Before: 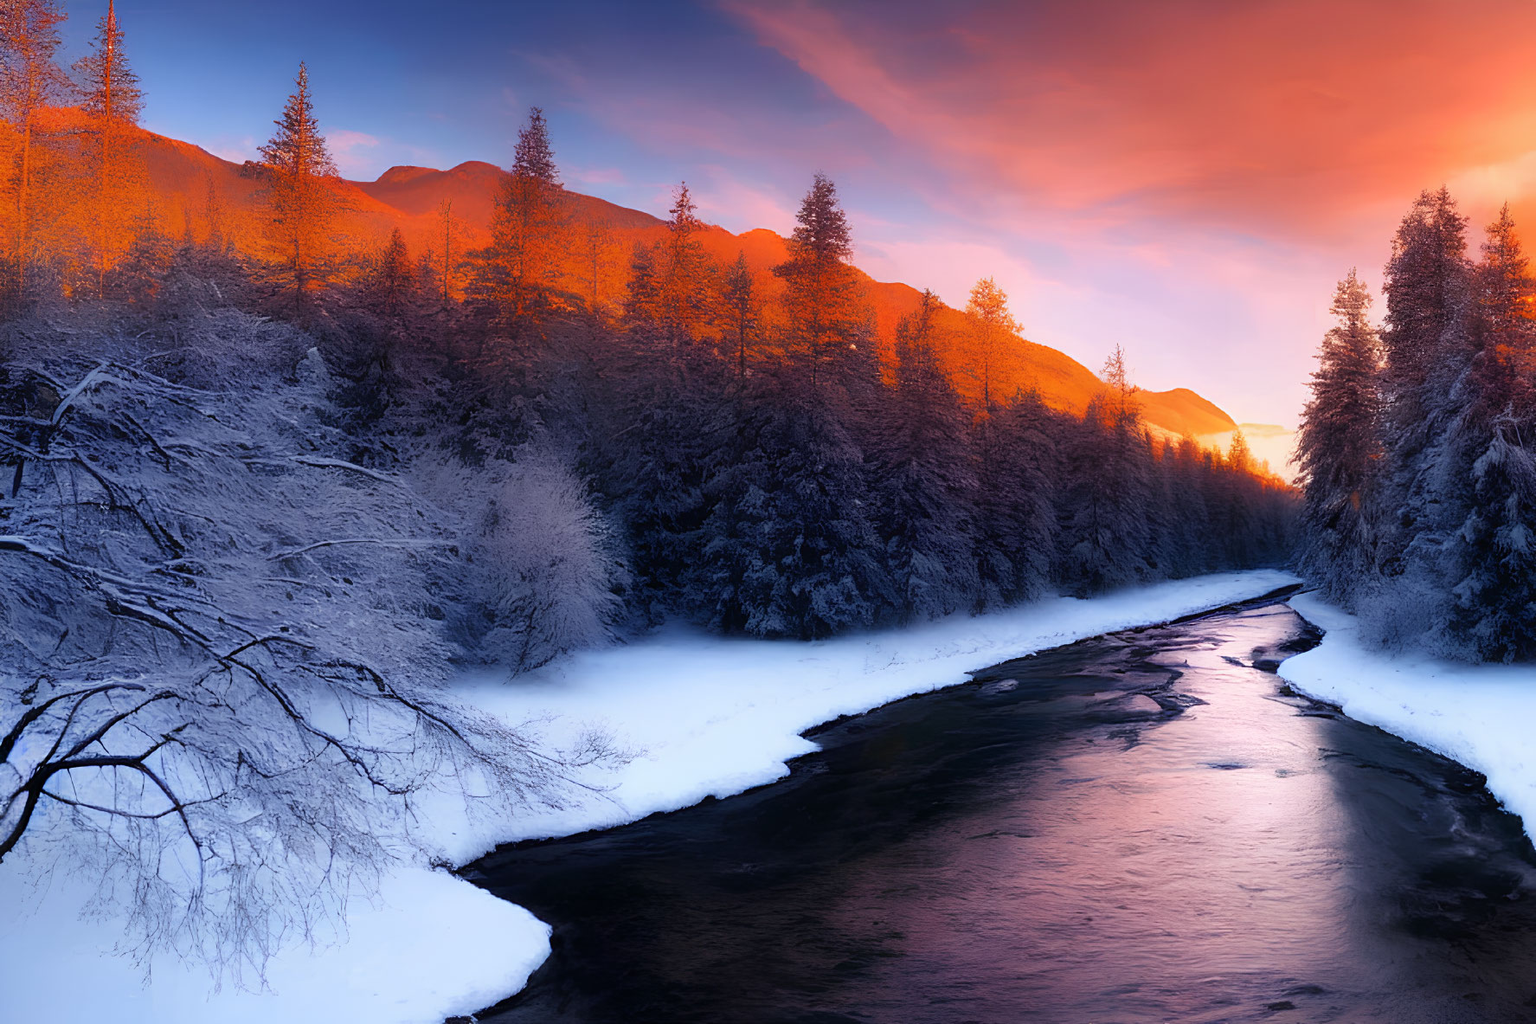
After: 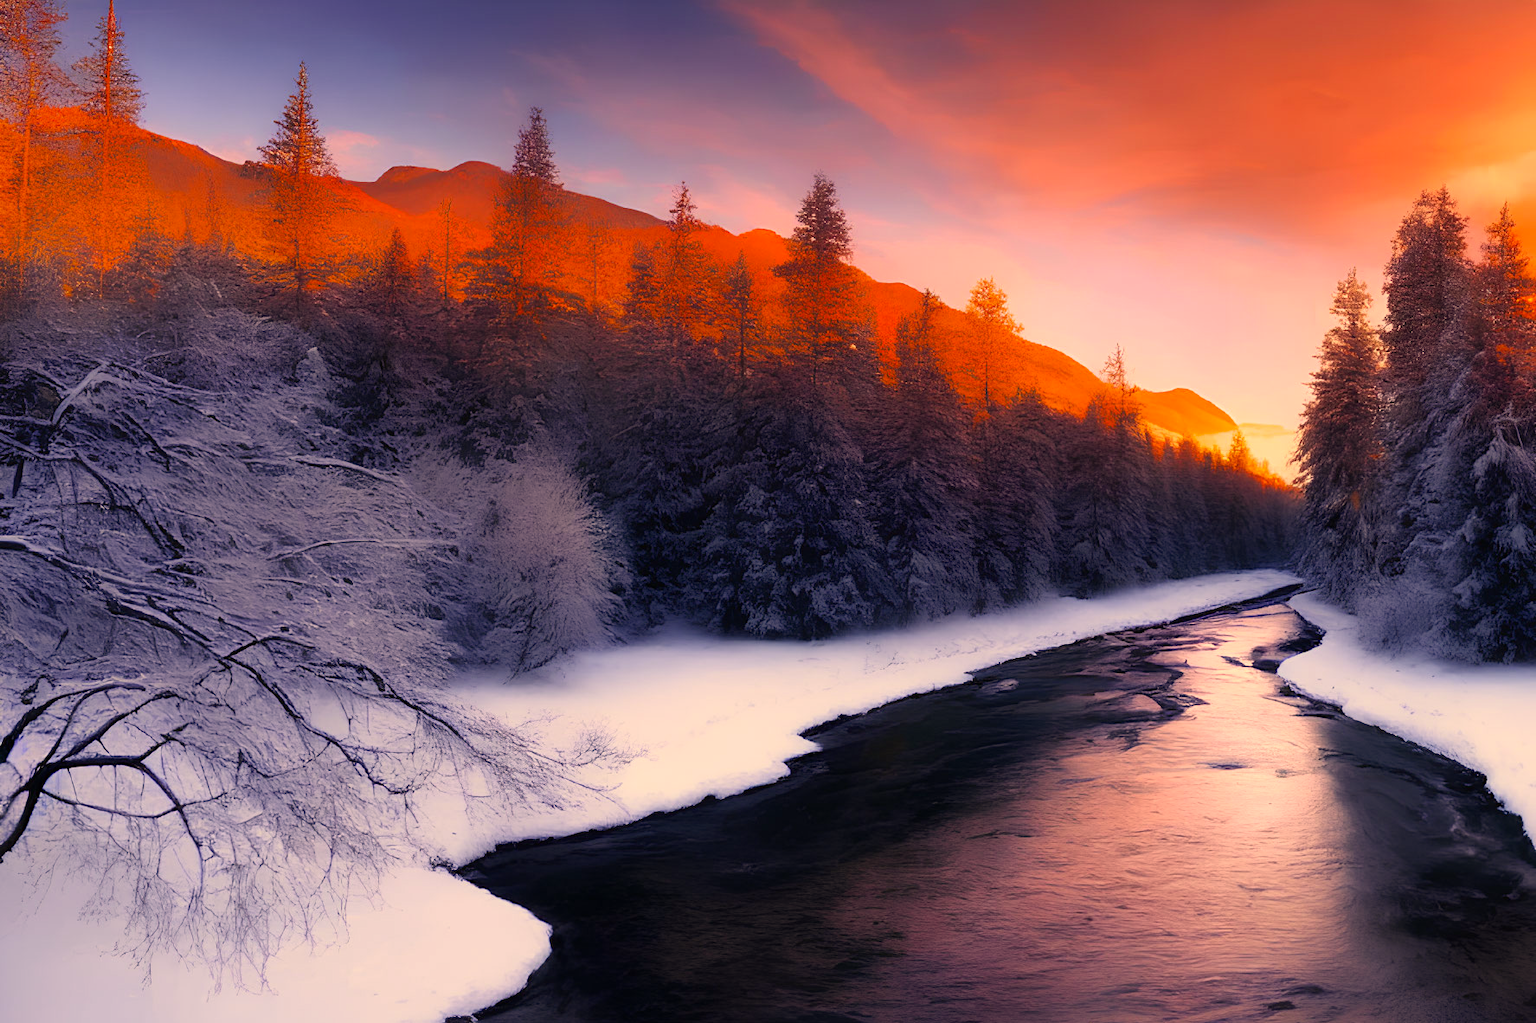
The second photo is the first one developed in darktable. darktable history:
color correction: highlights a* 14.86, highlights b* 31.36
